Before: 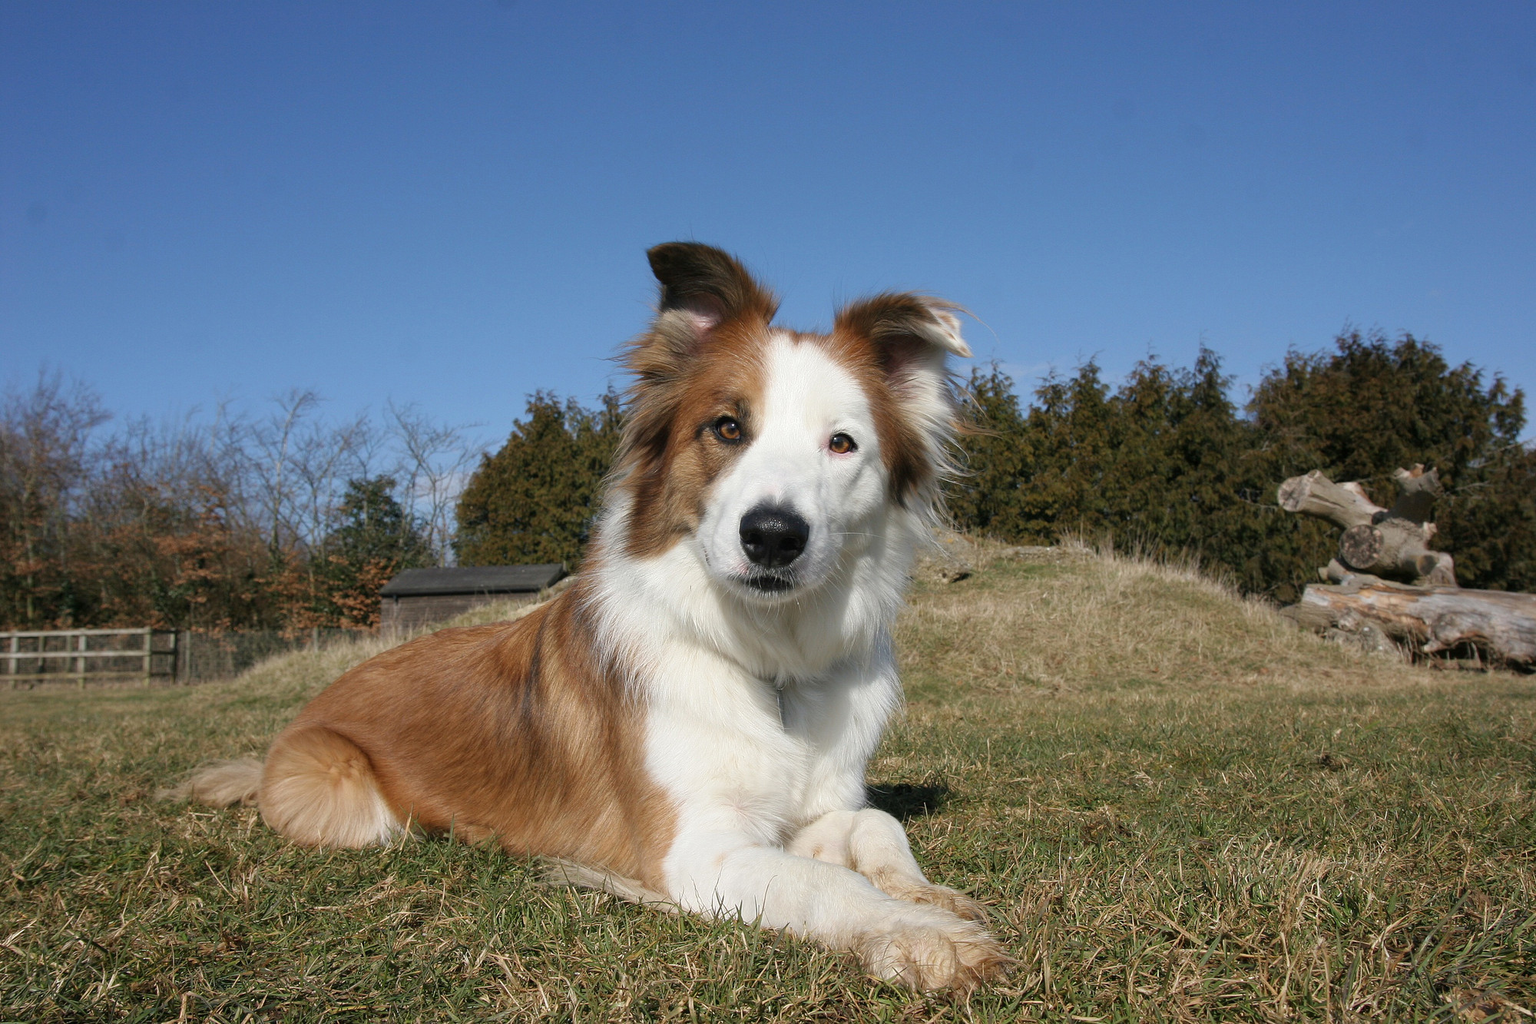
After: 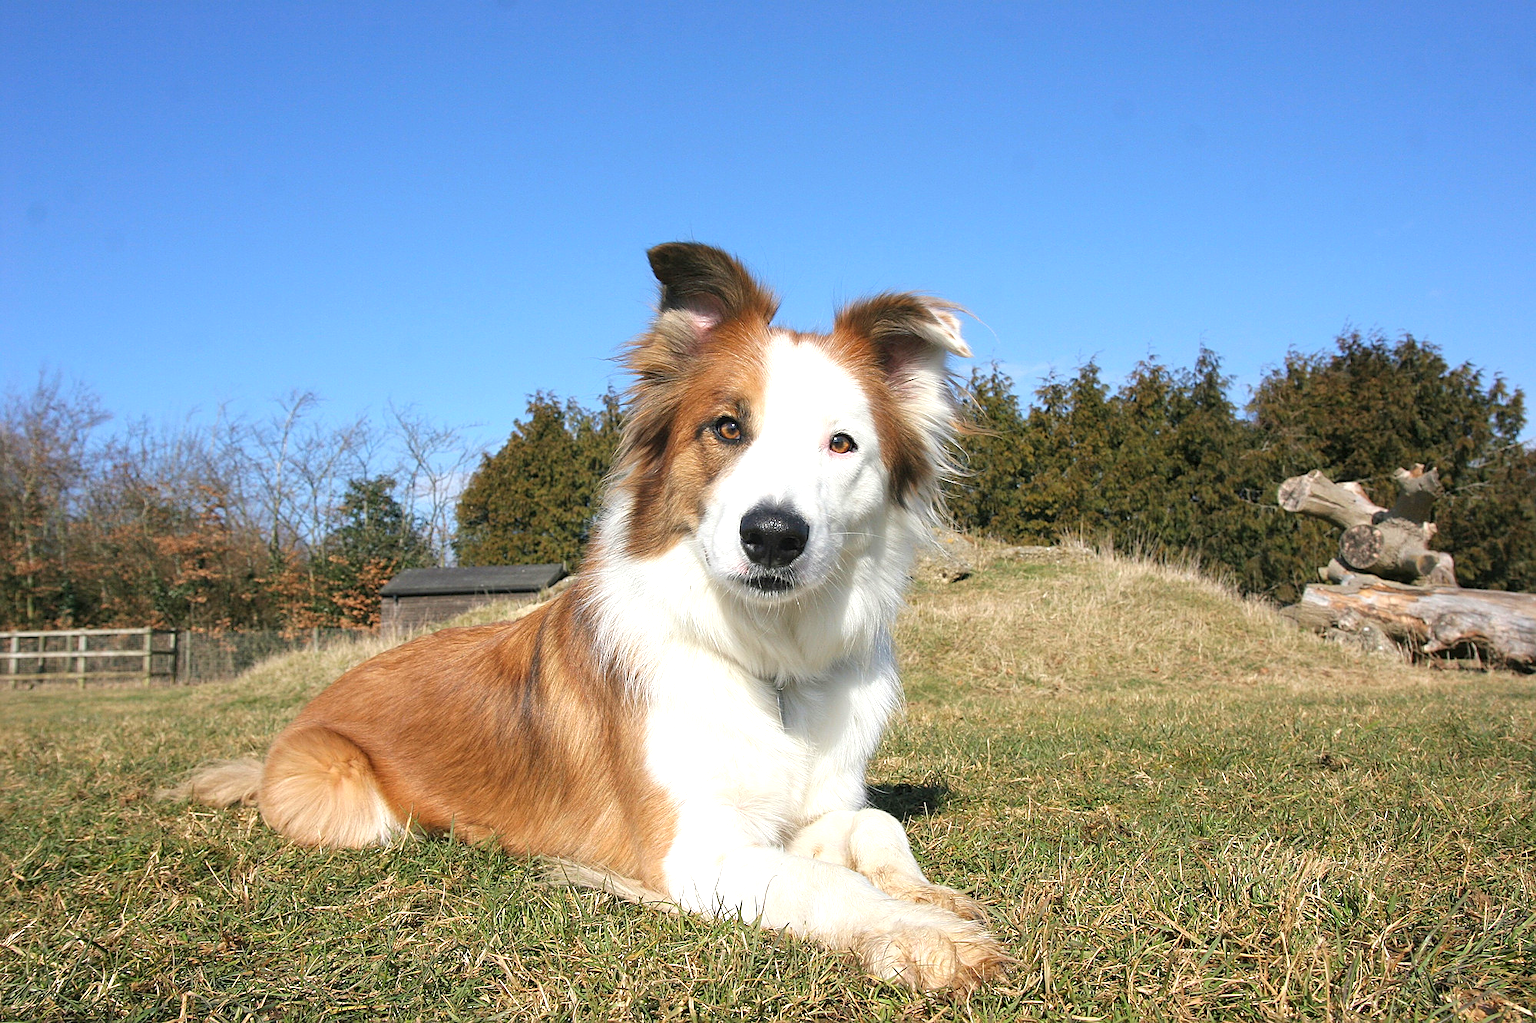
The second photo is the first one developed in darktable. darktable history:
contrast brightness saturation: contrast 0.07, brightness 0.08, saturation 0.18
exposure: black level correction 0, exposure 0.7 EV, compensate exposure bias true, compensate highlight preservation false
sharpen: on, module defaults
